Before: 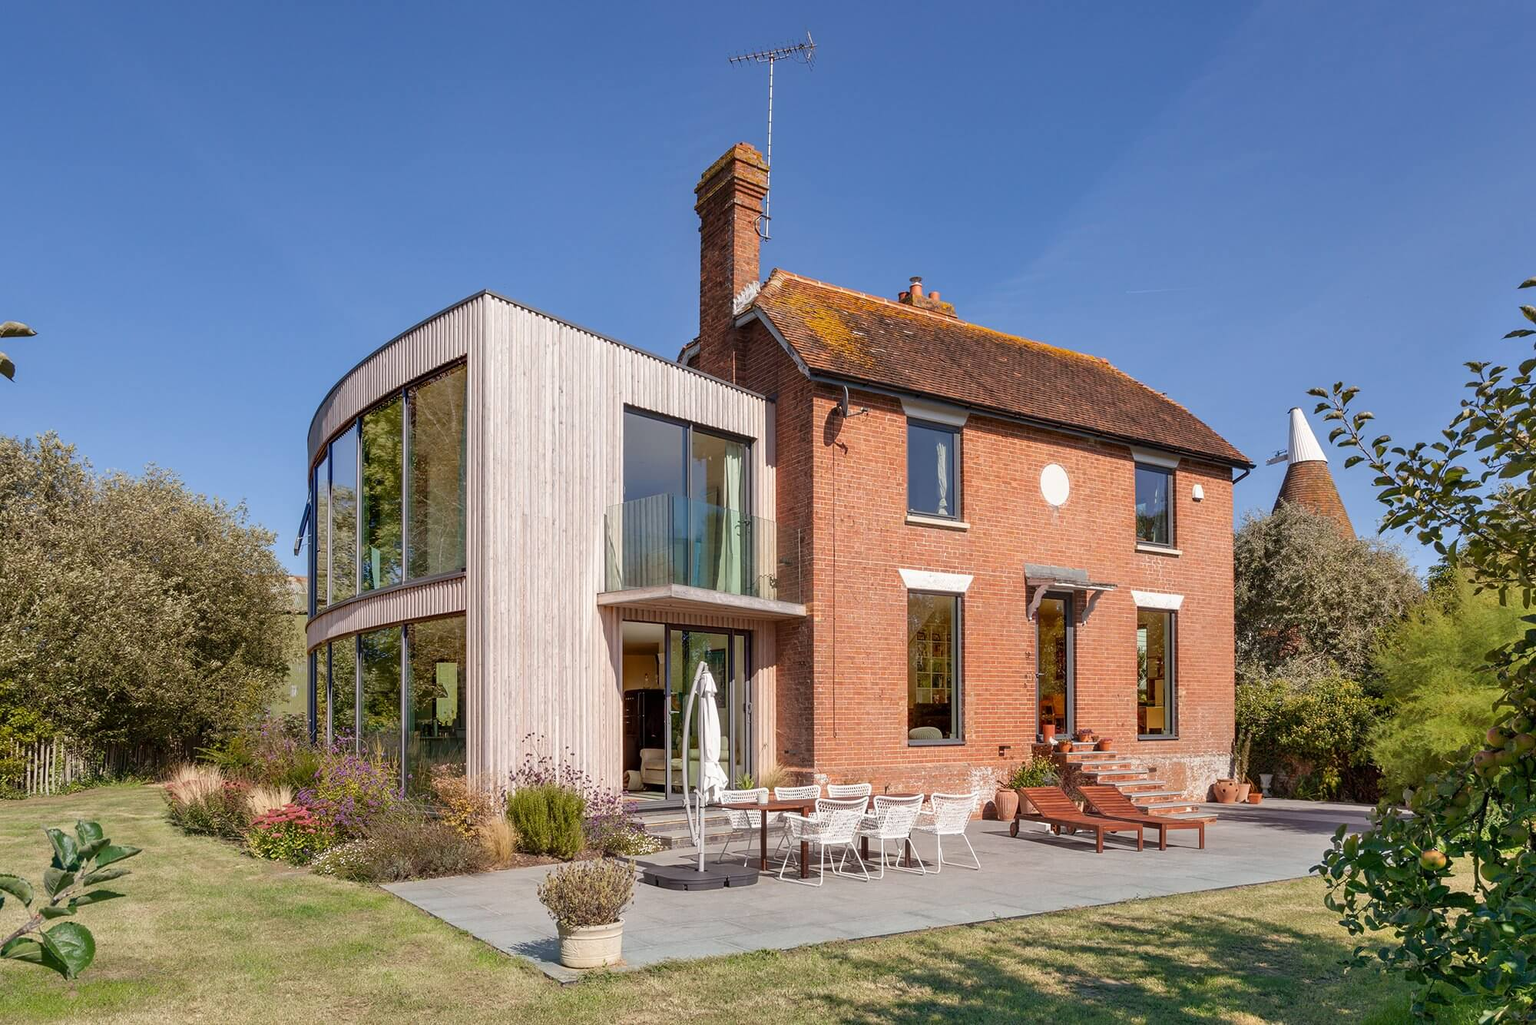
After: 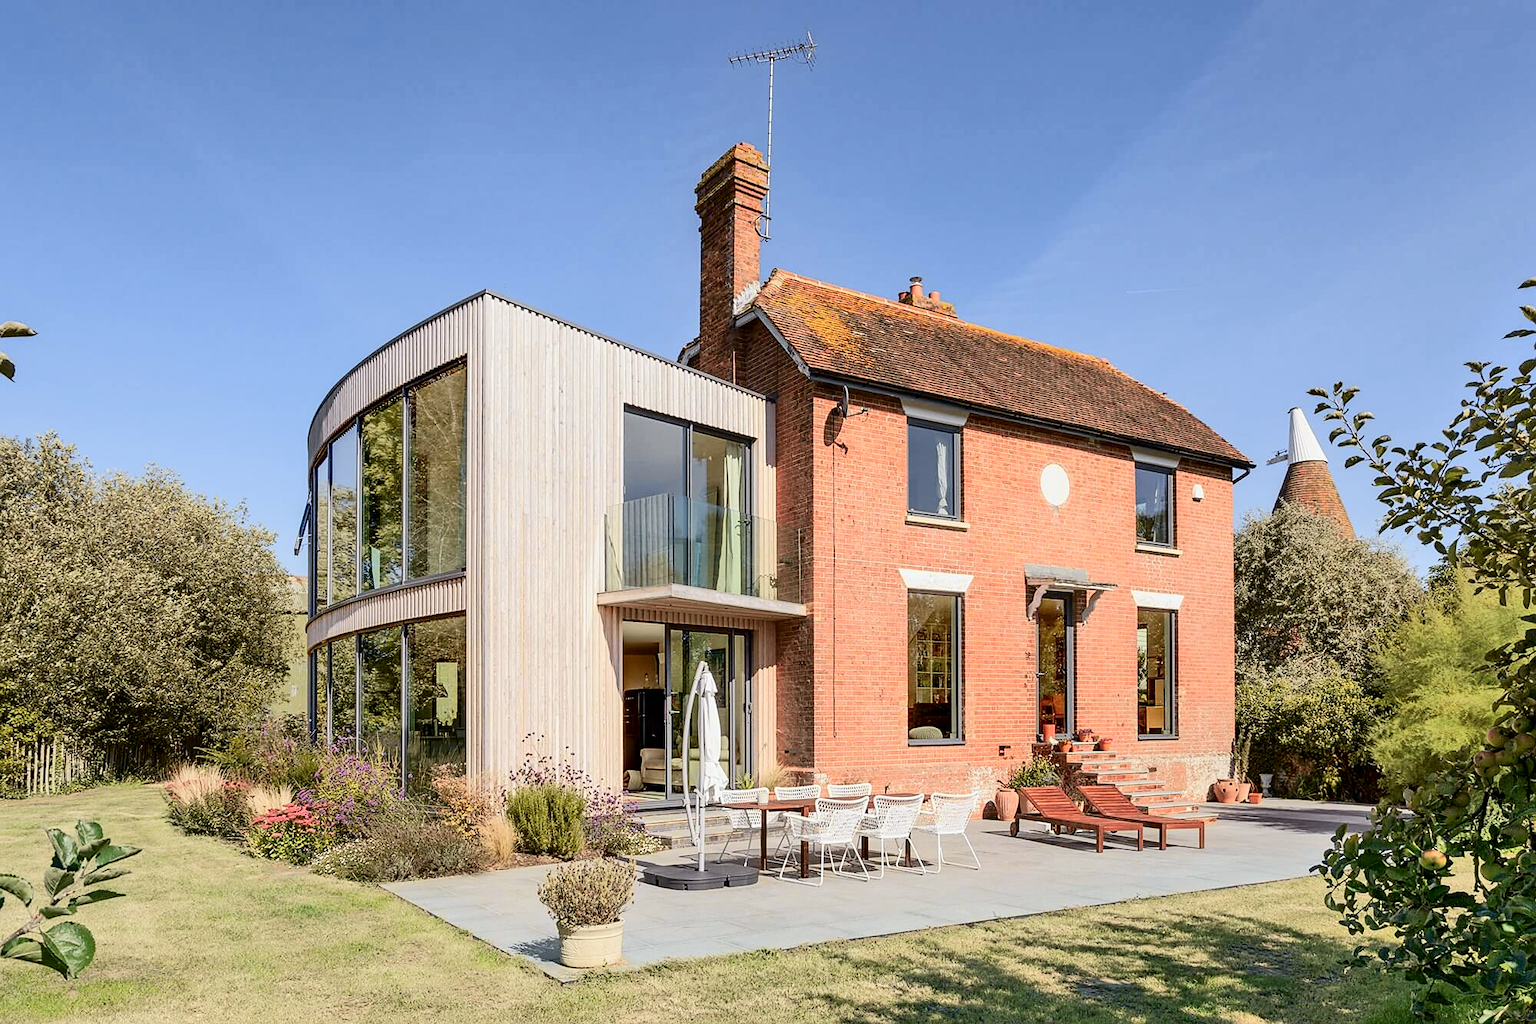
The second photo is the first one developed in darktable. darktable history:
sharpen: radius 1.559, amount 0.373, threshold 1.271
tone curve: curves: ch0 [(0, 0) (0.037, 0.011) (0.135, 0.093) (0.266, 0.281) (0.461, 0.555) (0.581, 0.716) (0.675, 0.793) (0.767, 0.849) (0.91, 0.924) (1, 0.979)]; ch1 [(0, 0) (0.292, 0.278) (0.419, 0.423) (0.493, 0.492) (0.506, 0.5) (0.534, 0.529) (0.562, 0.562) (0.641, 0.663) (0.754, 0.76) (1, 1)]; ch2 [(0, 0) (0.294, 0.3) (0.361, 0.372) (0.429, 0.445) (0.478, 0.486) (0.502, 0.498) (0.518, 0.522) (0.531, 0.549) (0.561, 0.579) (0.64, 0.645) (0.7, 0.7) (0.861, 0.808) (1, 0.951)], color space Lab, independent channels, preserve colors none
